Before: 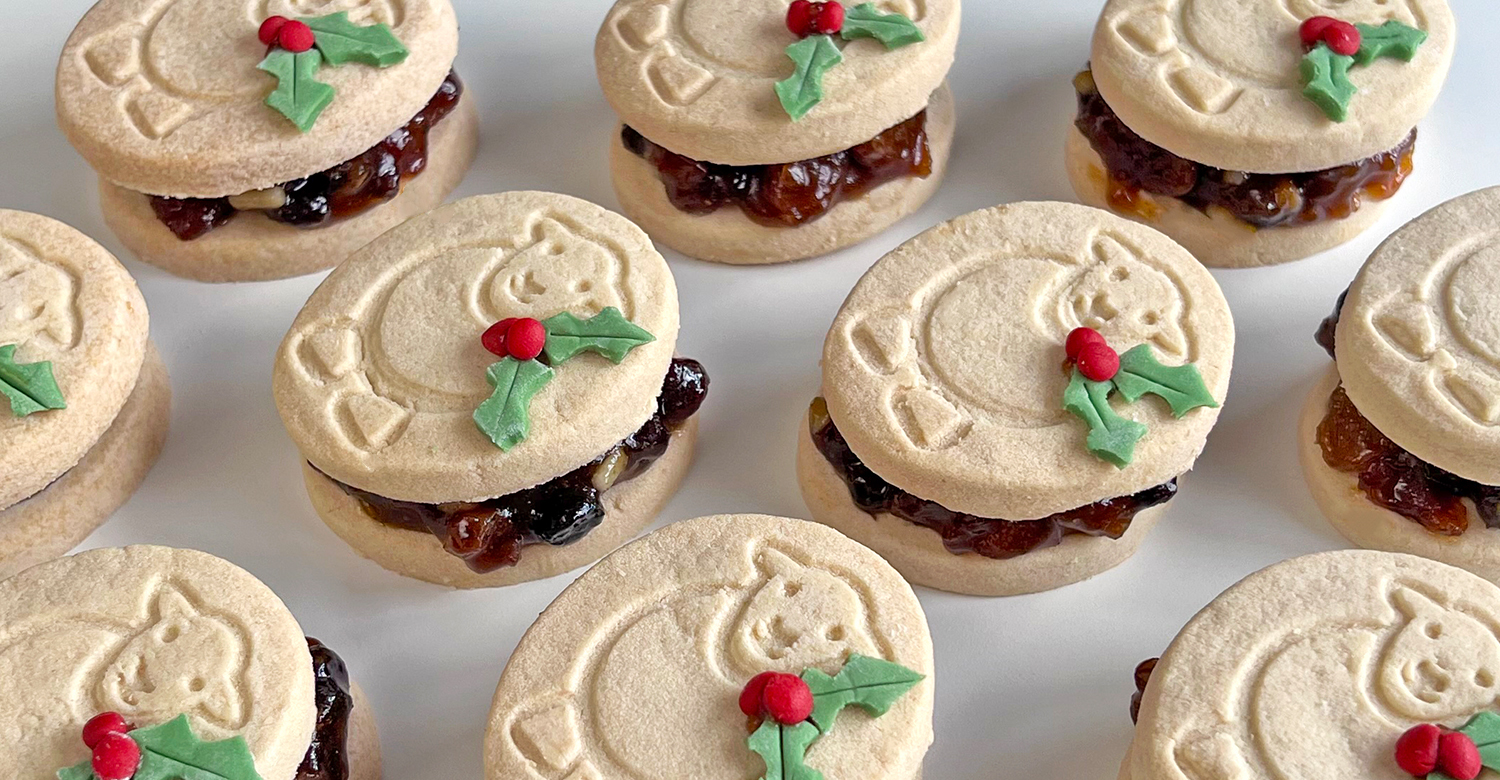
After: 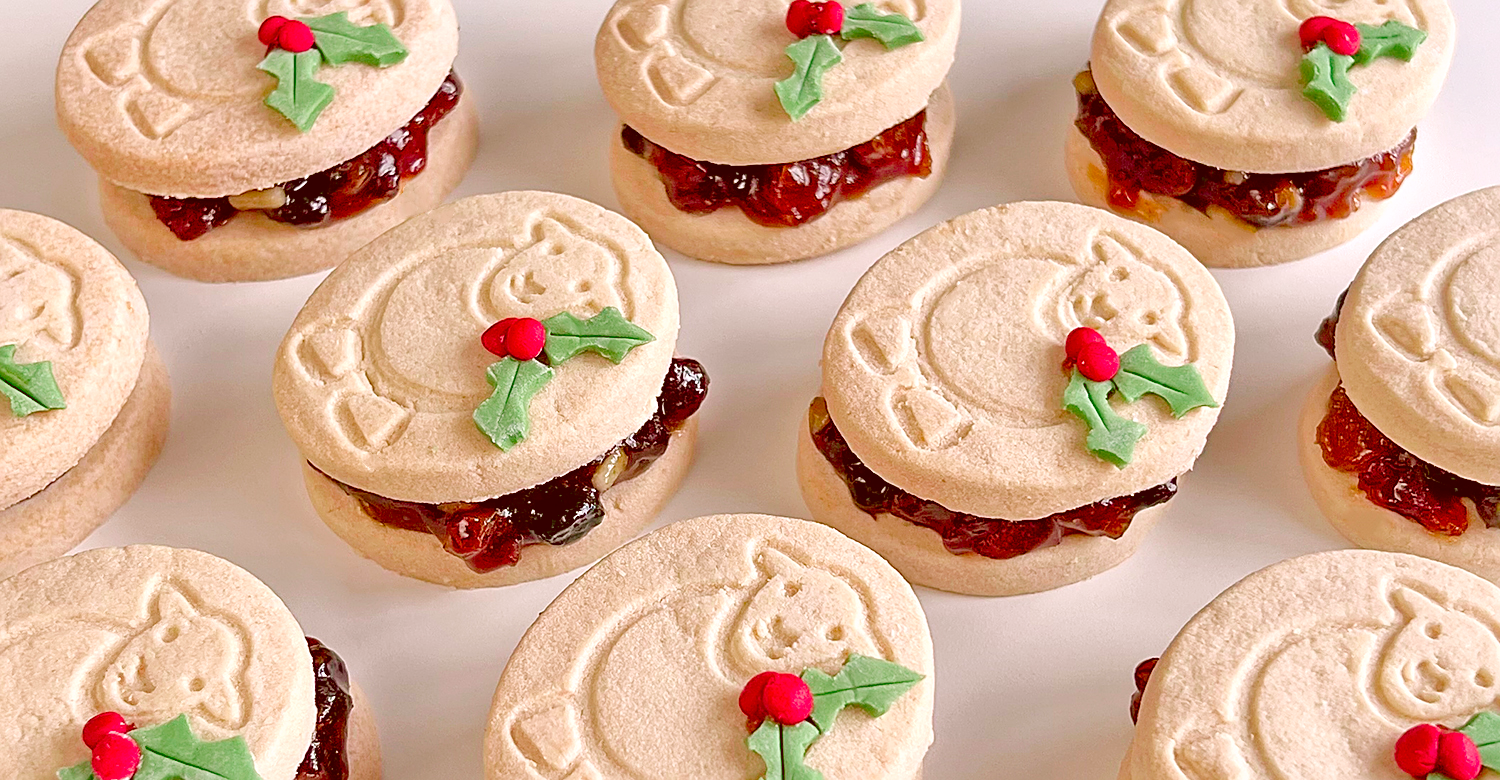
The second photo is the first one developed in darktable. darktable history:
sharpen: on, module defaults
levels: levels [0, 0.43, 0.984]
color calibration: output R [0.946, 0.065, -0.013, 0], output G [-0.246, 1.264, -0.017, 0], output B [0.046, -0.098, 1.05, 0], illuminant as shot in camera, x 0.358, y 0.373, temperature 4628.91 K
color balance rgb: power › chroma 2.145%, power › hue 167.79°, perceptual saturation grading › global saturation 25.401%, perceptual saturation grading › highlights -50.502%, perceptual saturation grading › shadows 30.32%
color correction: highlights a* 9.13, highlights b* 9.02, shadows a* 39.88, shadows b* 39.32, saturation 0.823
